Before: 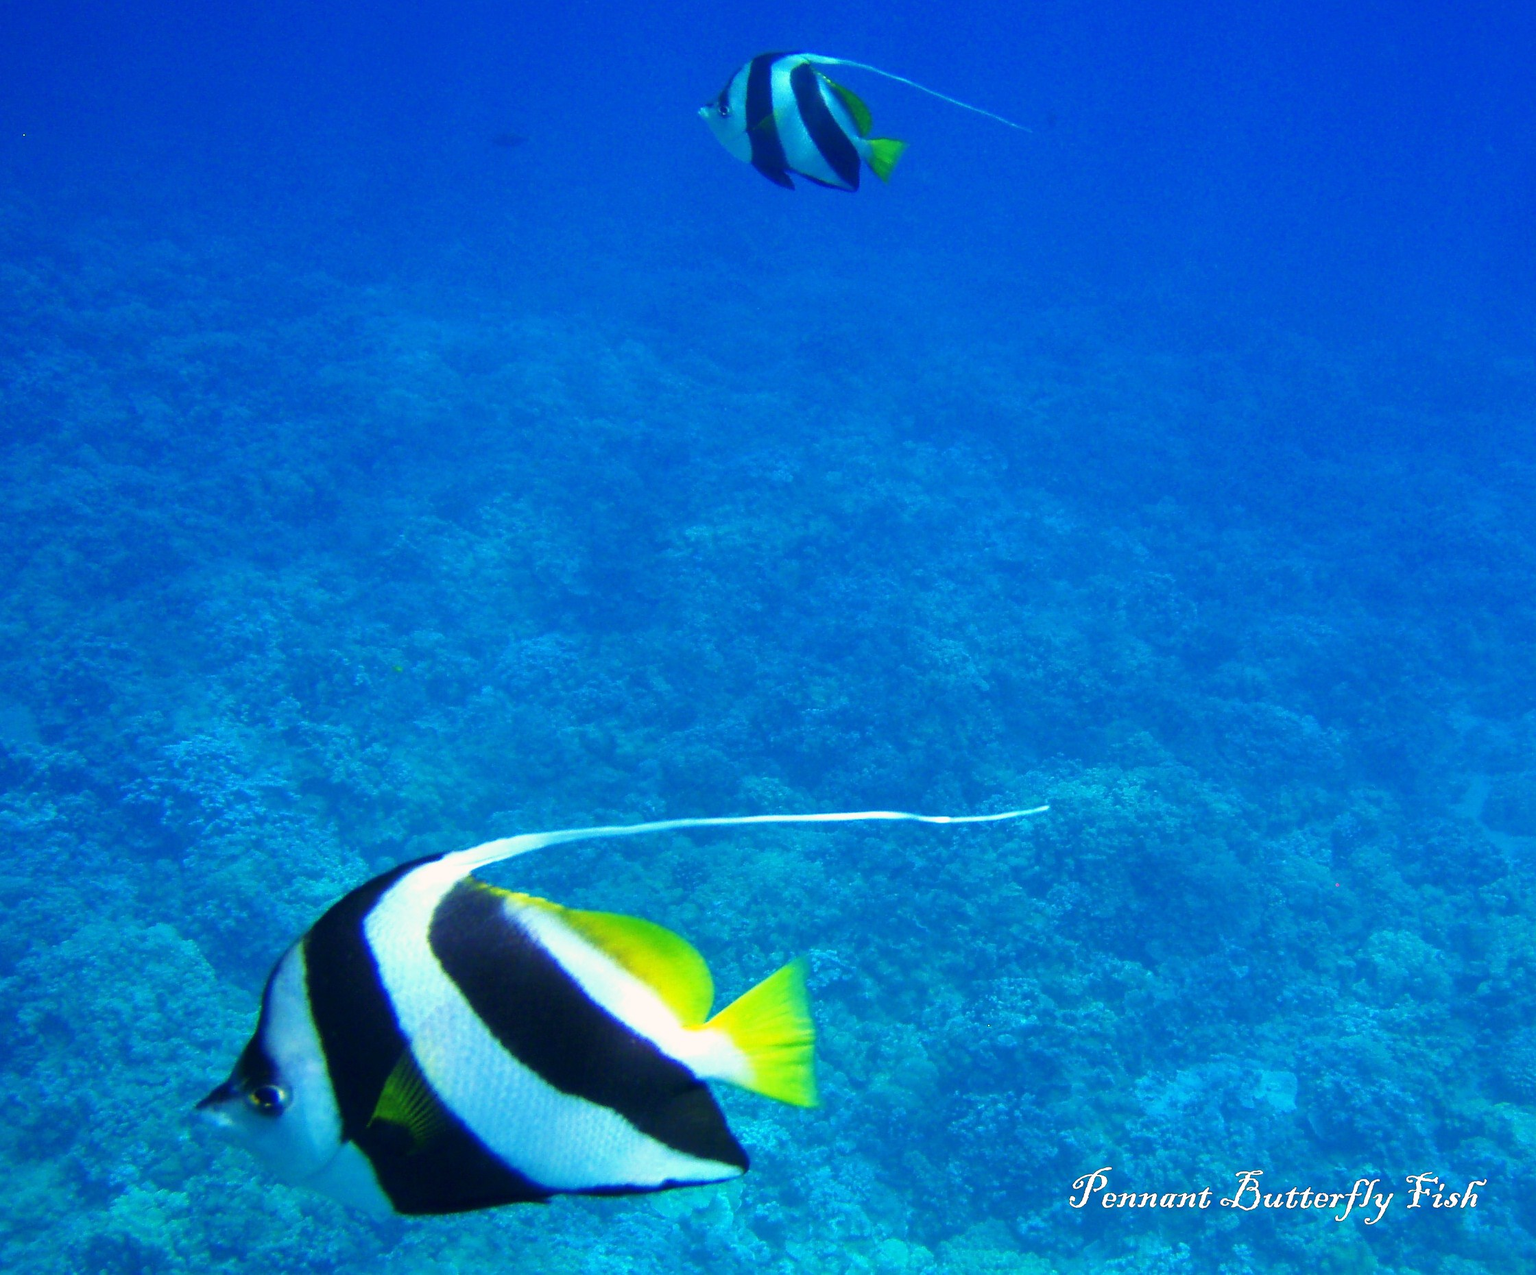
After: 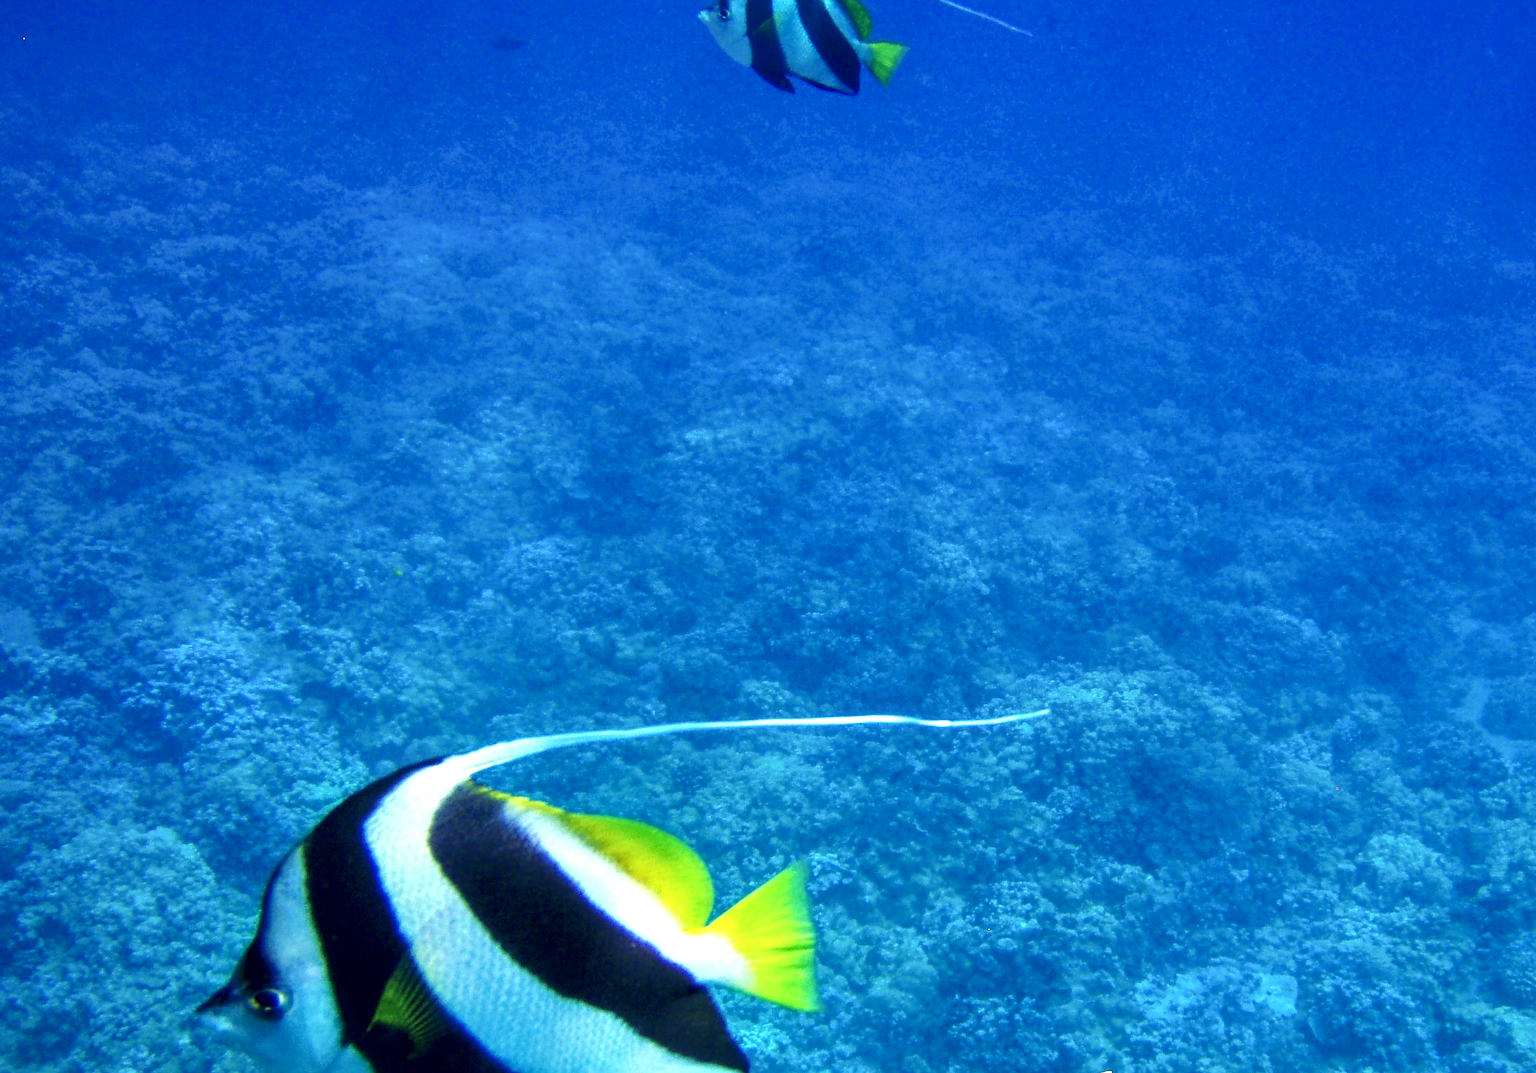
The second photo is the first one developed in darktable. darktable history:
crop: top 7.625%, bottom 8.027%
exposure: compensate highlight preservation false
local contrast: highlights 100%, shadows 100%, detail 200%, midtone range 0.2
